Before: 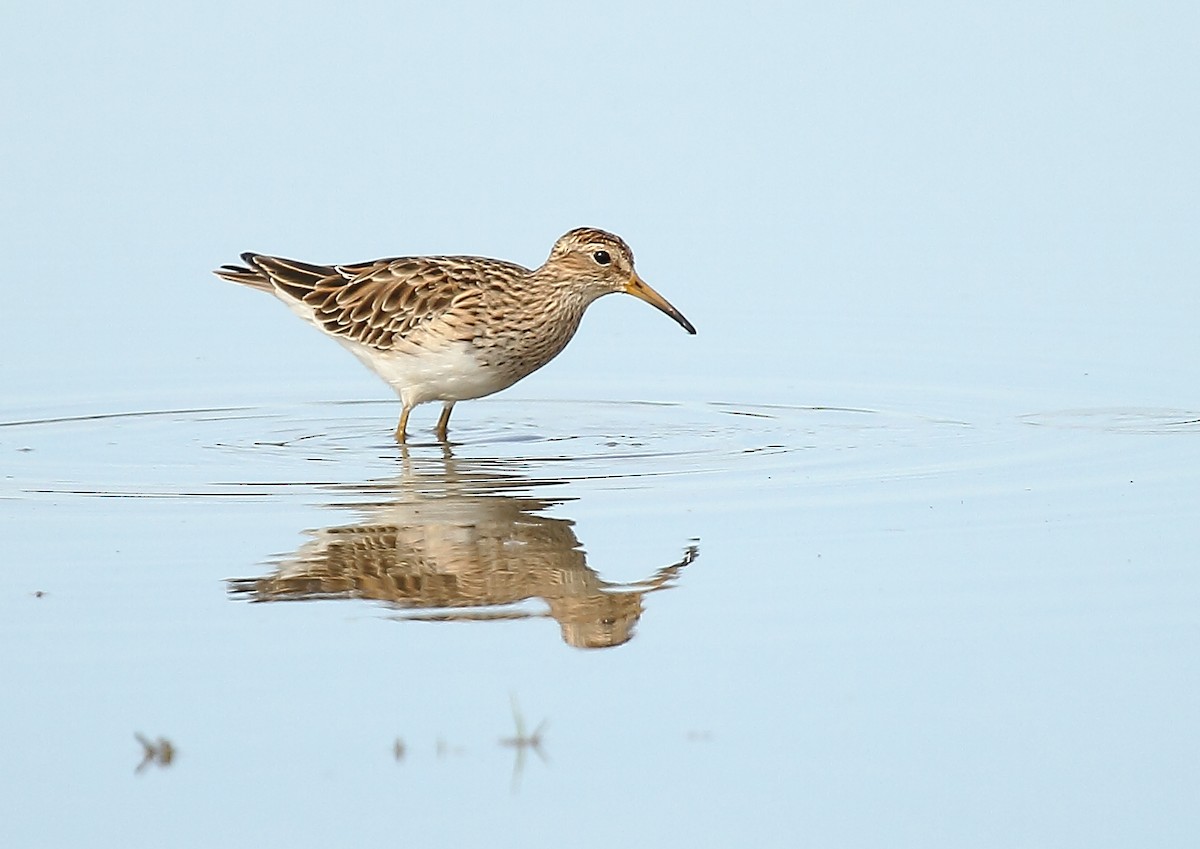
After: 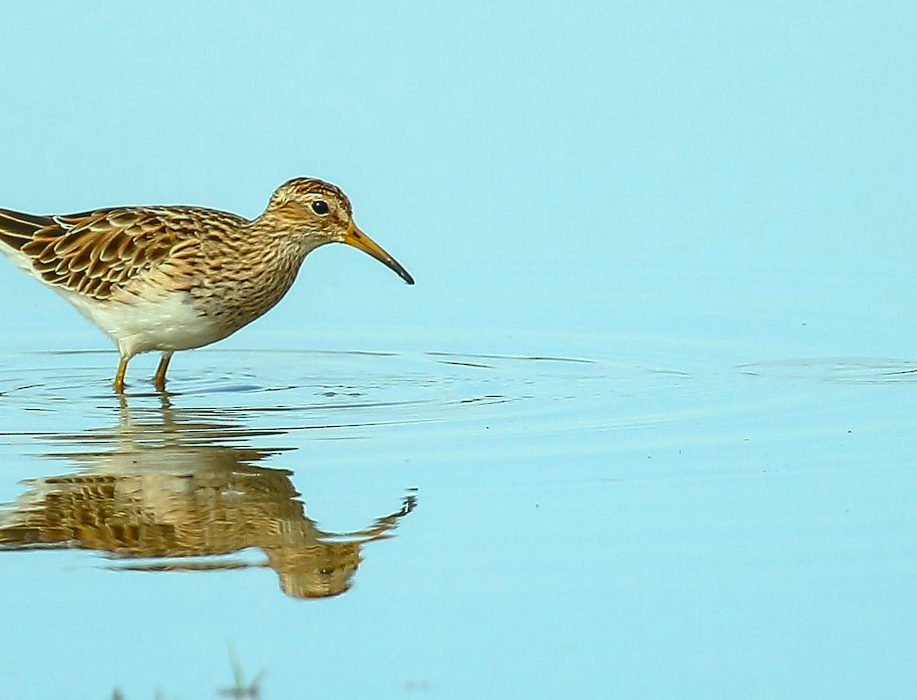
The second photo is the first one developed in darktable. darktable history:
crop: left 23.506%, top 5.893%, bottom 11.649%
local contrast: detail 110%
color correction: highlights a* -7.46, highlights b* 1.36, shadows a* -3.61, saturation 1.44
contrast brightness saturation: contrast 0.069, brightness -0.135, saturation 0.048
